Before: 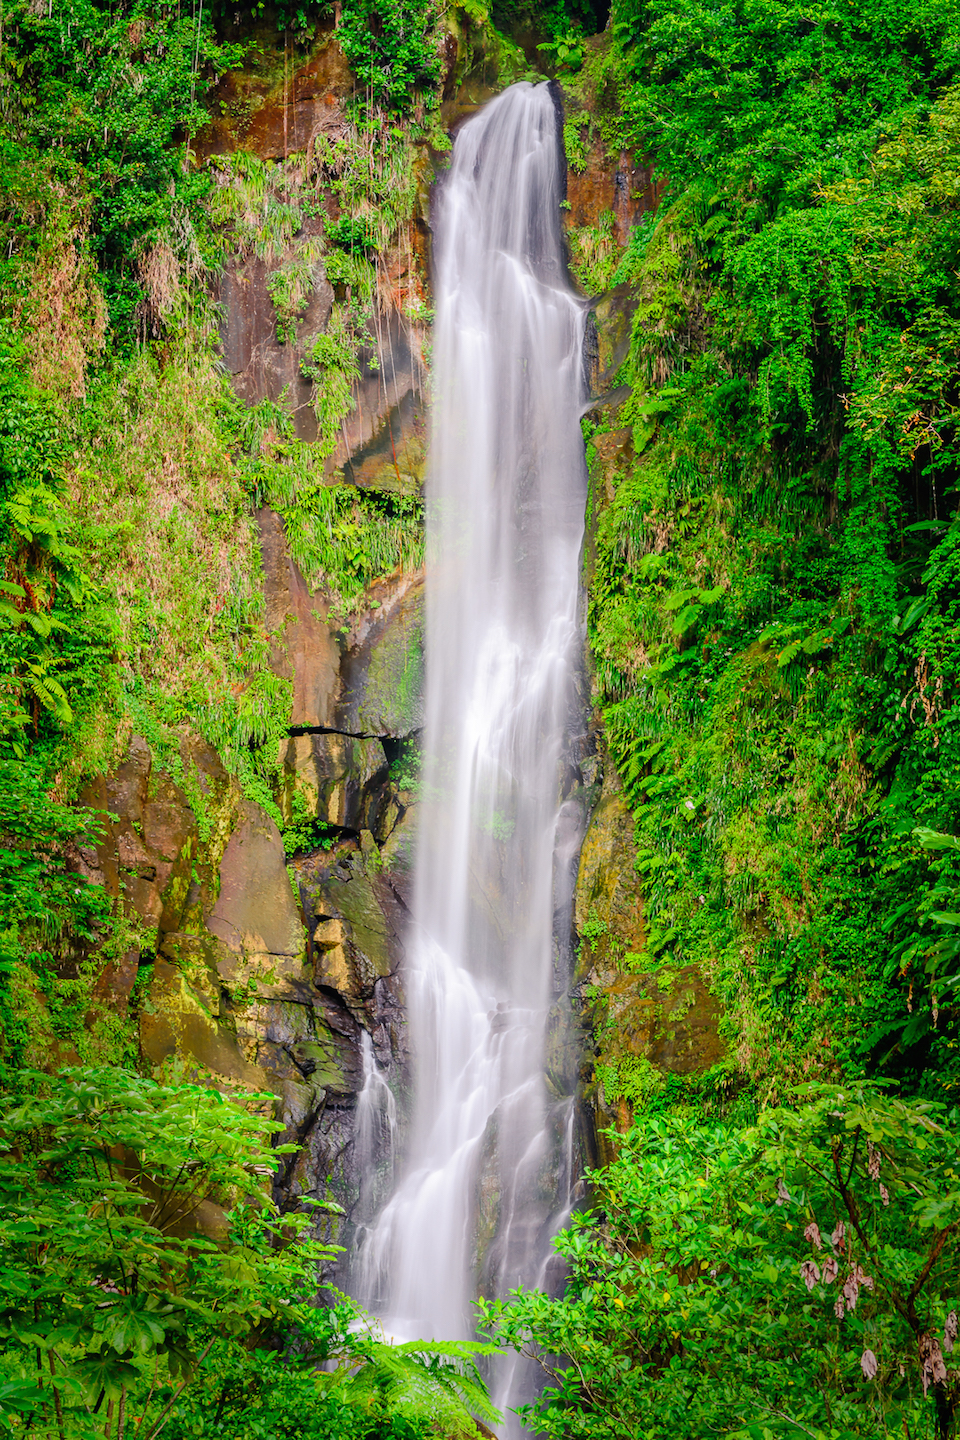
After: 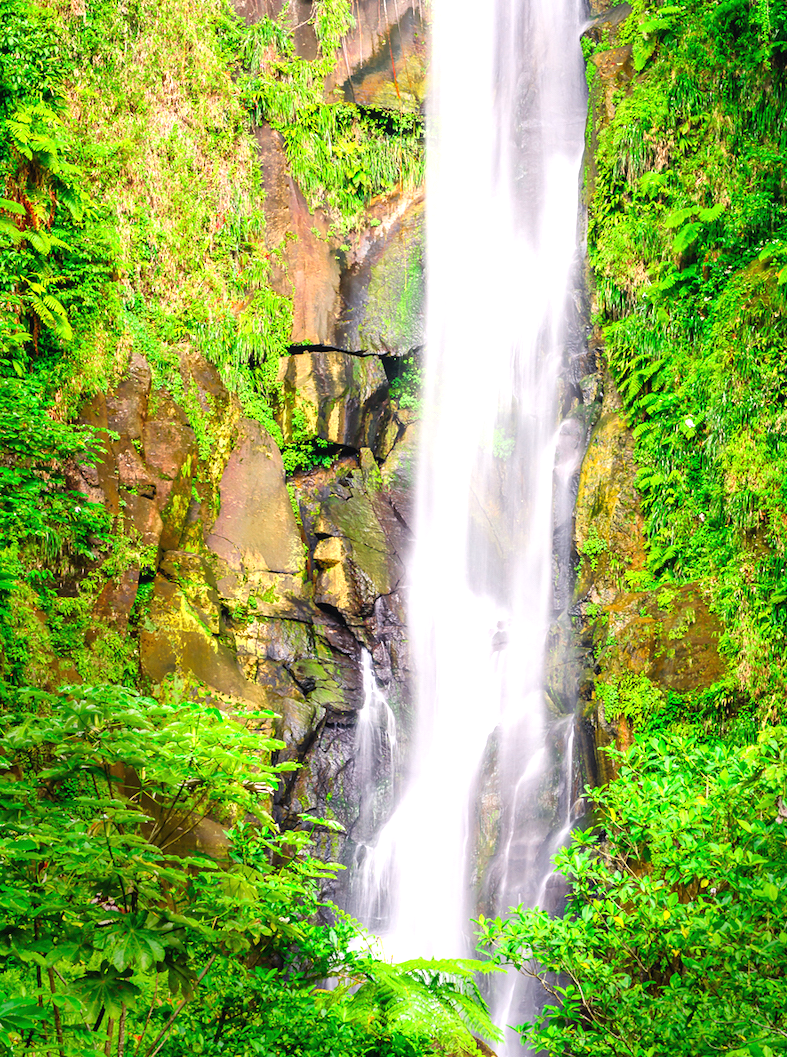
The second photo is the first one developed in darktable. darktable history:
crop: top 26.531%, right 17.959%
exposure: black level correction 0, exposure 0.877 EV, compensate exposure bias true, compensate highlight preservation false
tone equalizer: on, module defaults
